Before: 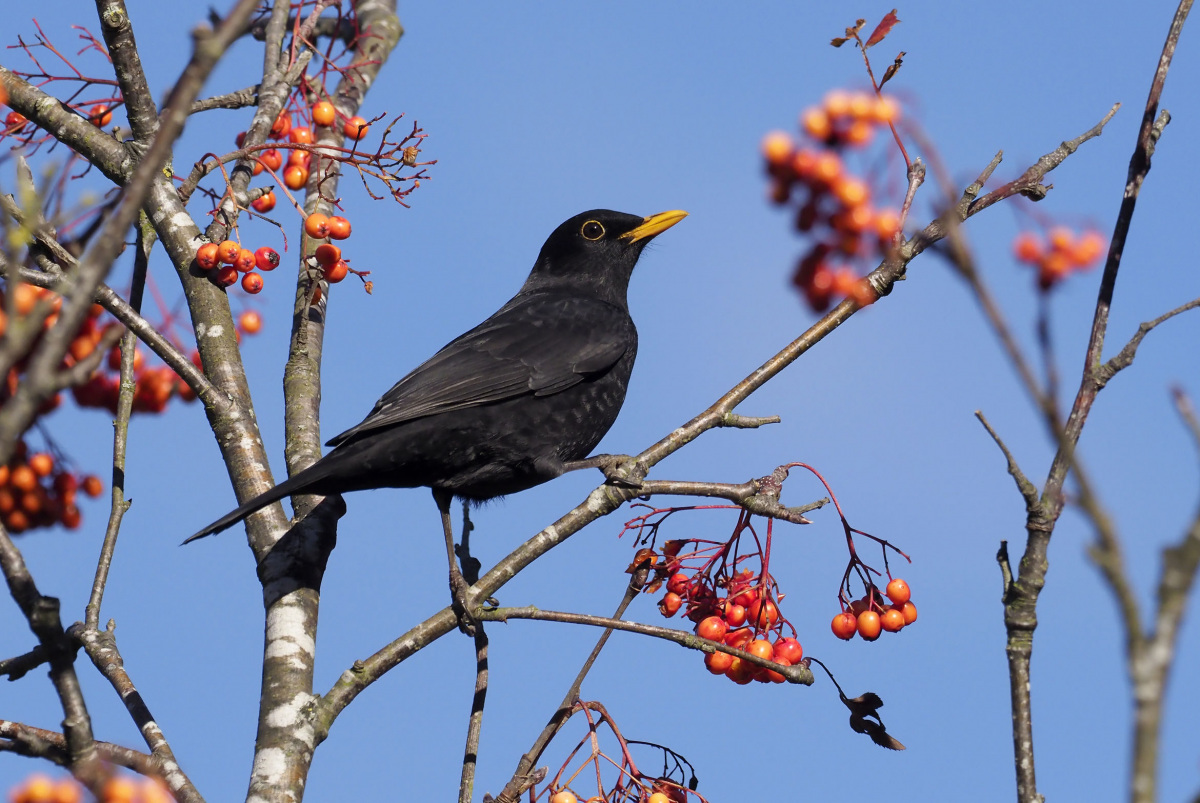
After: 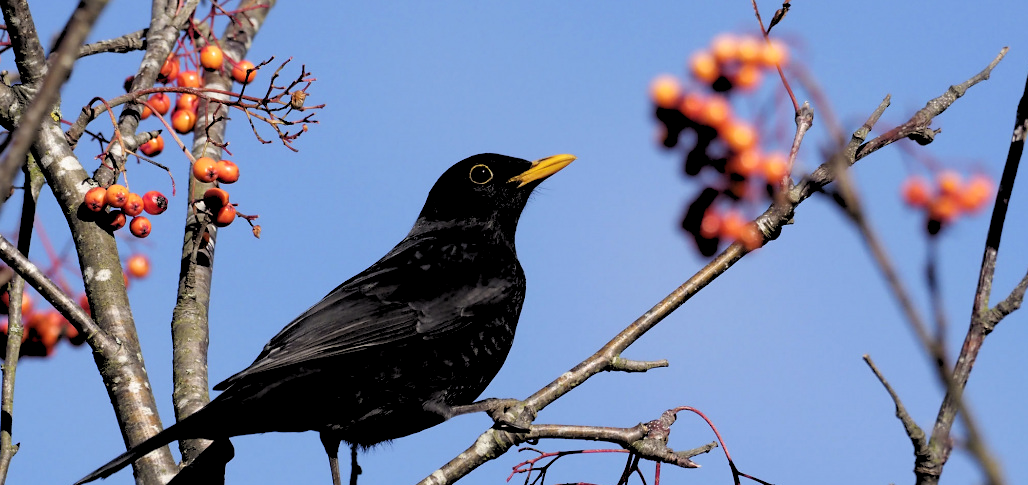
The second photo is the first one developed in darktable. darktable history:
crop and rotate: left 9.345%, top 7.22%, right 4.982%, bottom 32.331%
rgb levels: levels [[0.029, 0.461, 0.922], [0, 0.5, 1], [0, 0.5, 1]]
